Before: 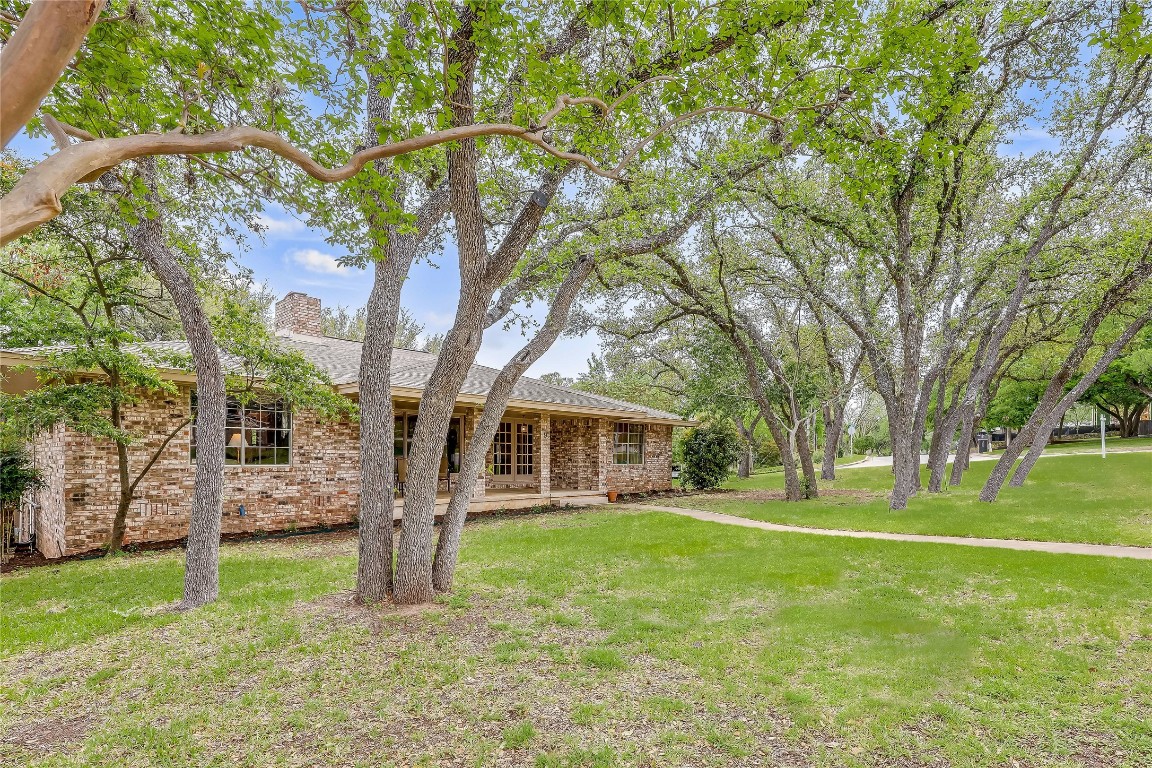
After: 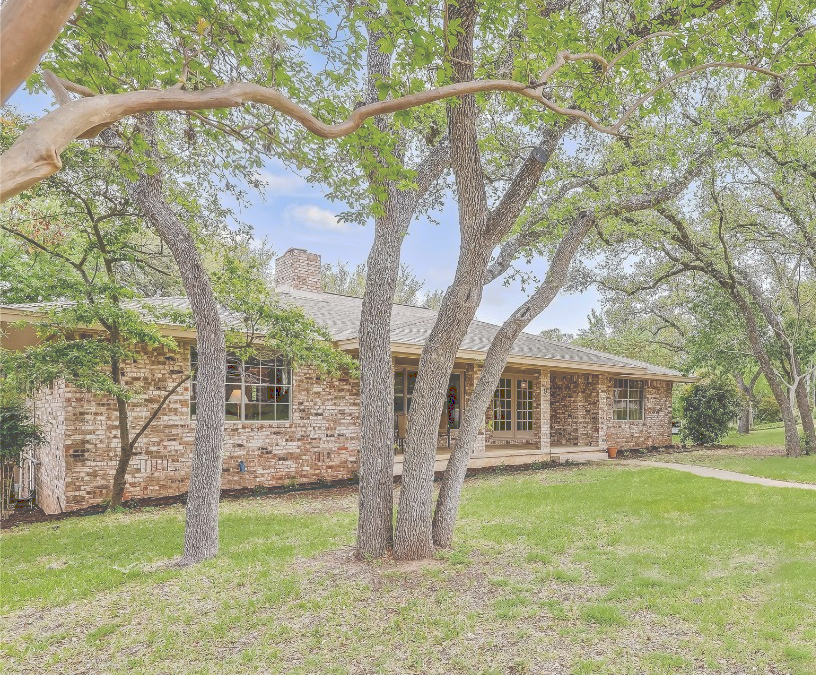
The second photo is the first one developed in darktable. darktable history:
crop: top 5.803%, right 27.864%, bottom 5.804%
tone curve: curves: ch0 [(0, 0) (0.003, 0.298) (0.011, 0.298) (0.025, 0.298) (0.044, 0.3) (0.069, 0.302) (0.1, 0.312) (0.136, 0.329) (0.177, 0.354) (0.224, 0.376) (0.277, 0.408) (0.335, 0.453) (0.399, 0.503) (0.468, 0.562) (0.543, 0.623) (0.623, 0.686) (0.709, 0.754) (0.801, 0.825) (0.898, 0.873) (1, 1)], preserve colors none
